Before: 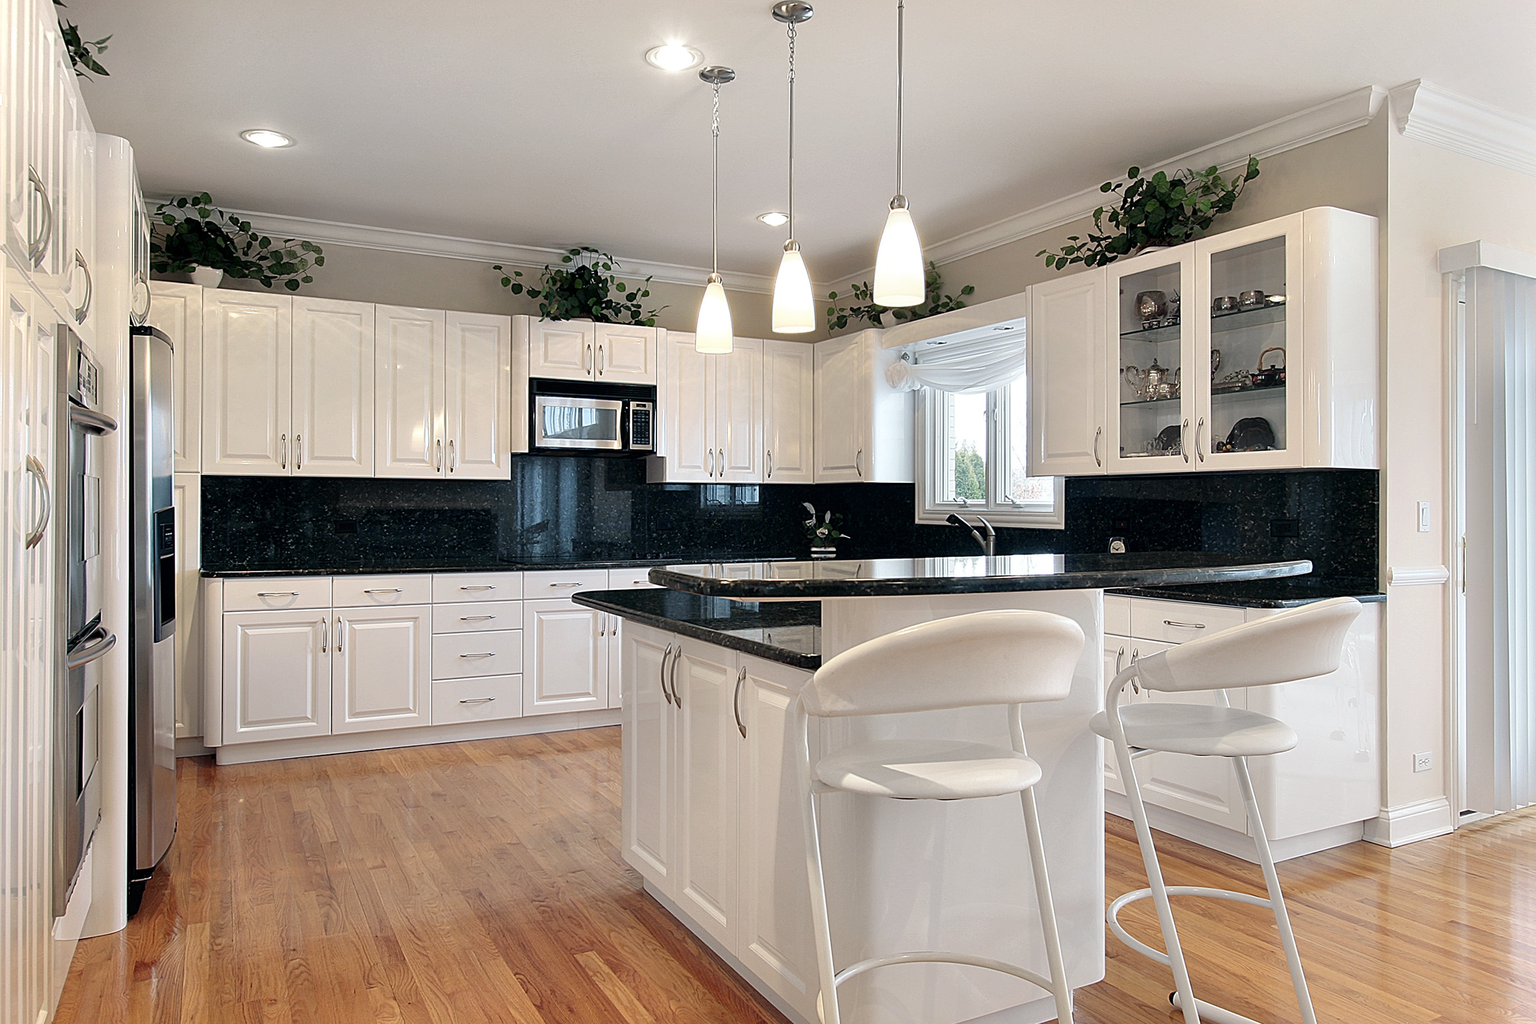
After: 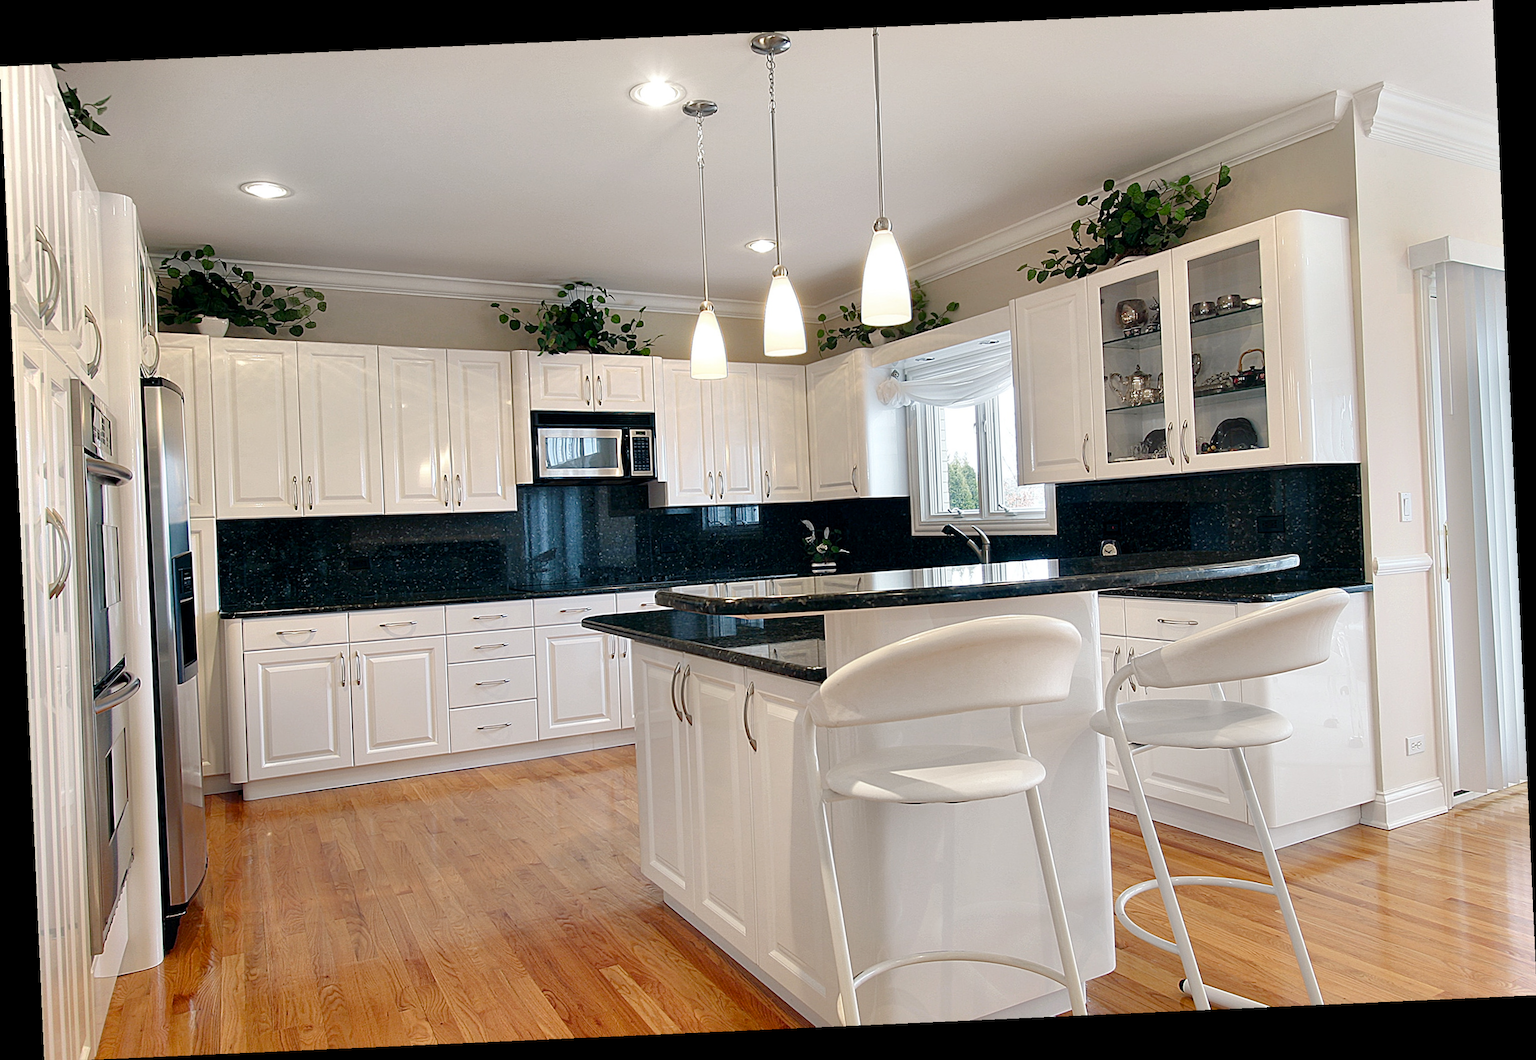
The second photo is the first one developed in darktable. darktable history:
color balance rgb: perceptual saturation grading › global saturation 20%, perceptual saturation grading › highlights -25%, perceptual saturation grading › shadows 50%
rotate and perspective: rotation -2.56°, automatic cropping off
